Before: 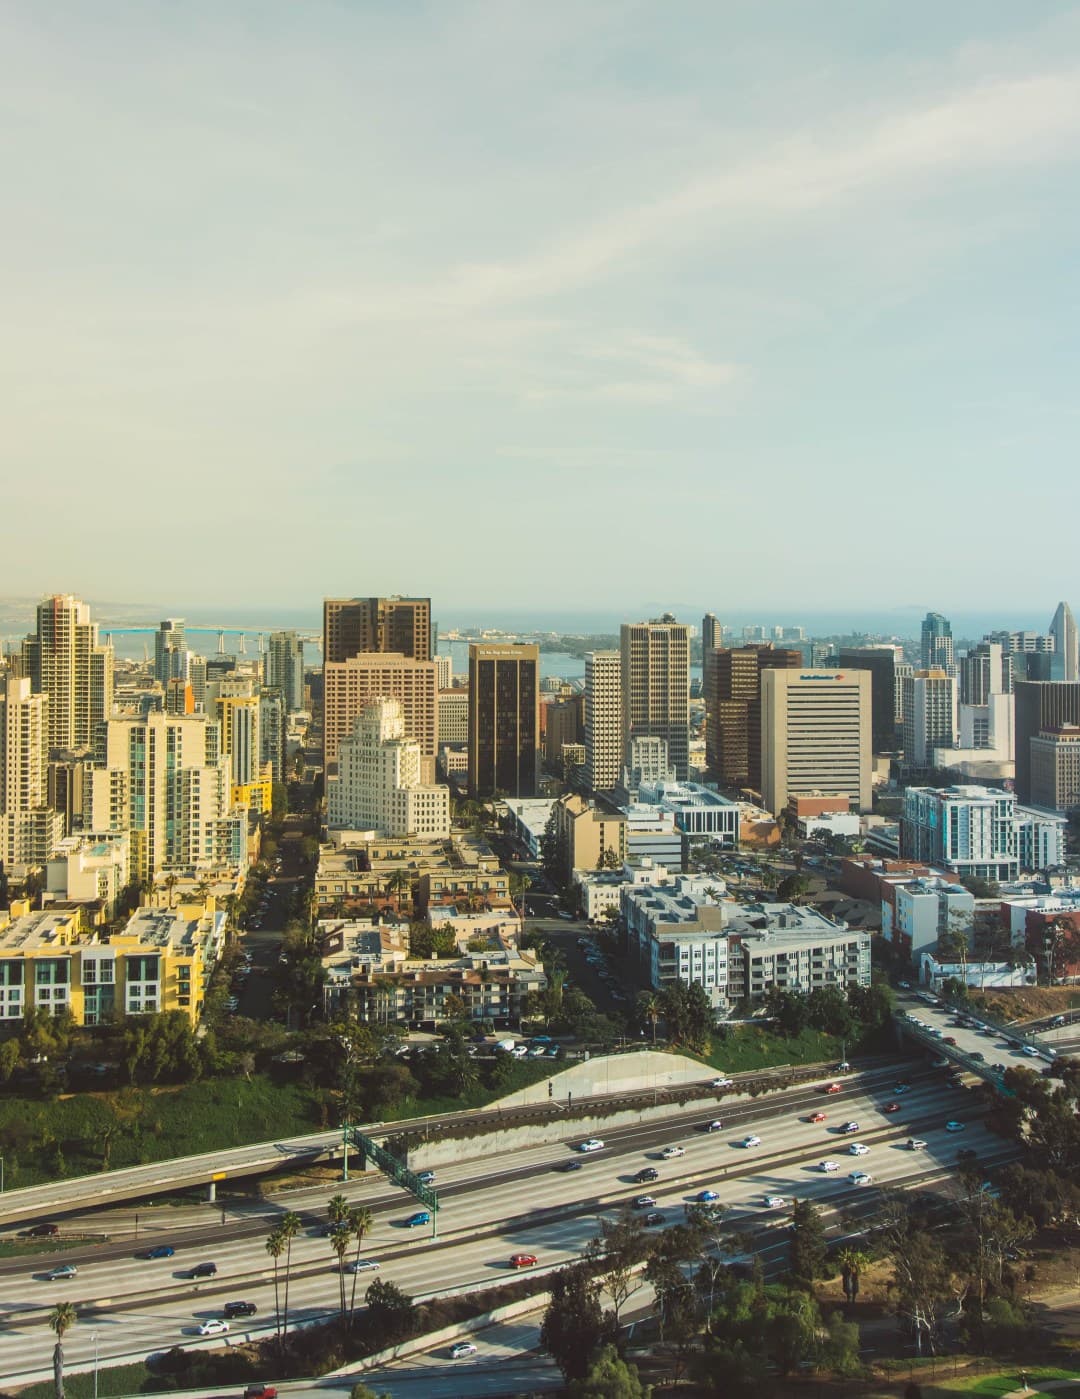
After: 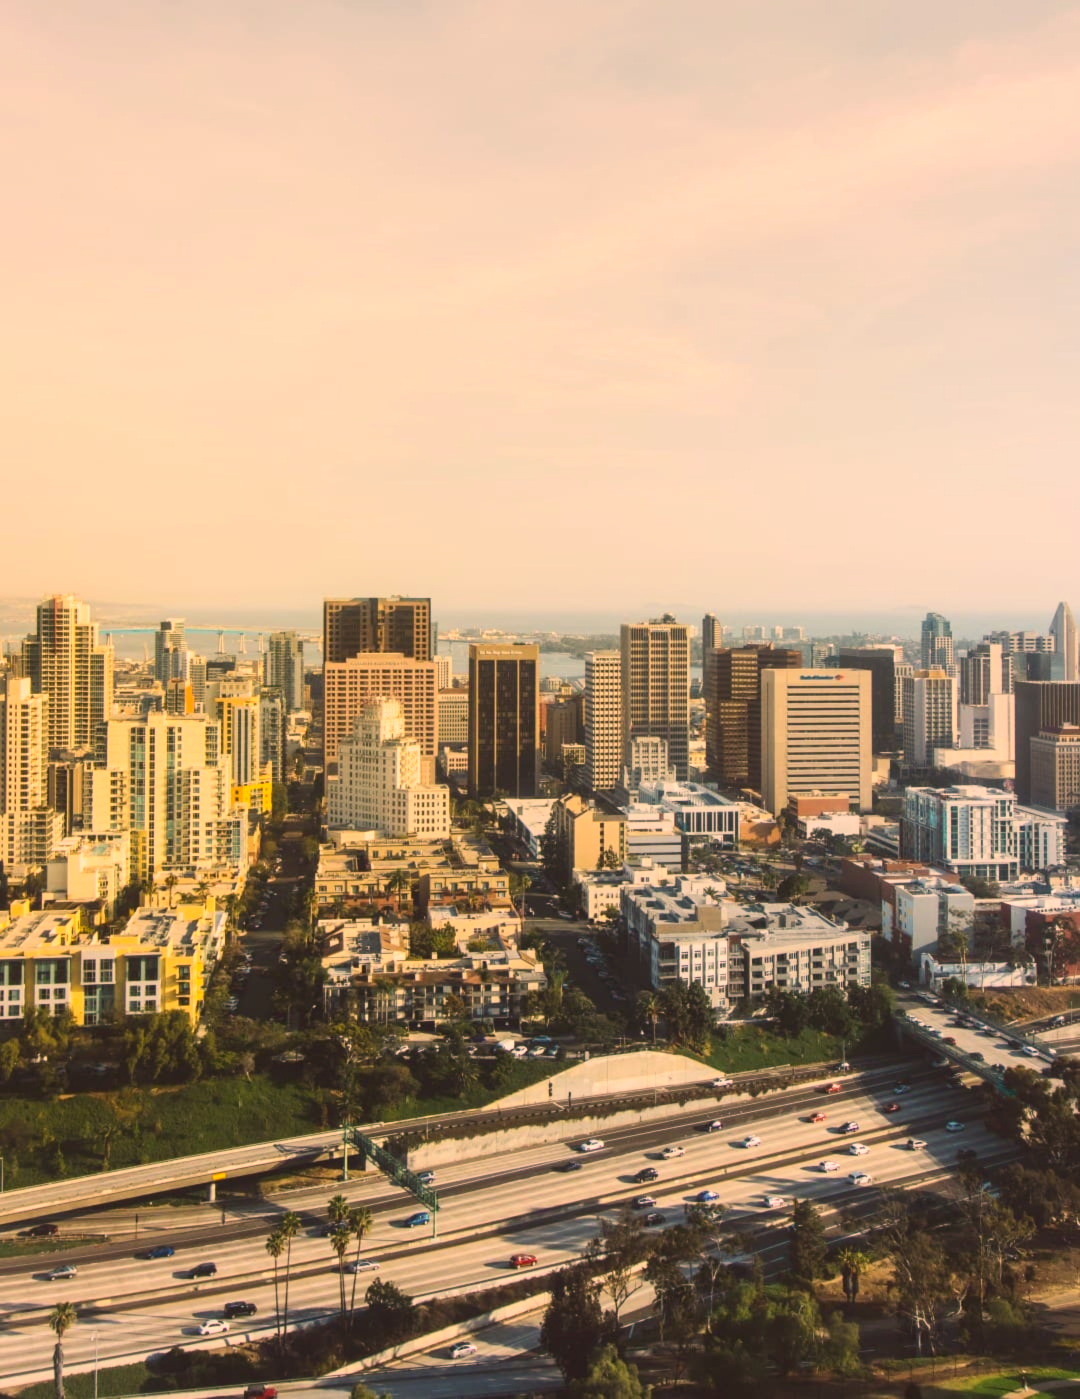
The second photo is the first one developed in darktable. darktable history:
color correction: highlights a* 17.88, highlights b* 18.79
contrast brightness saturation: contrast 0.15, brightness 0.05
lowpass: radius 0.5, unbound 0
